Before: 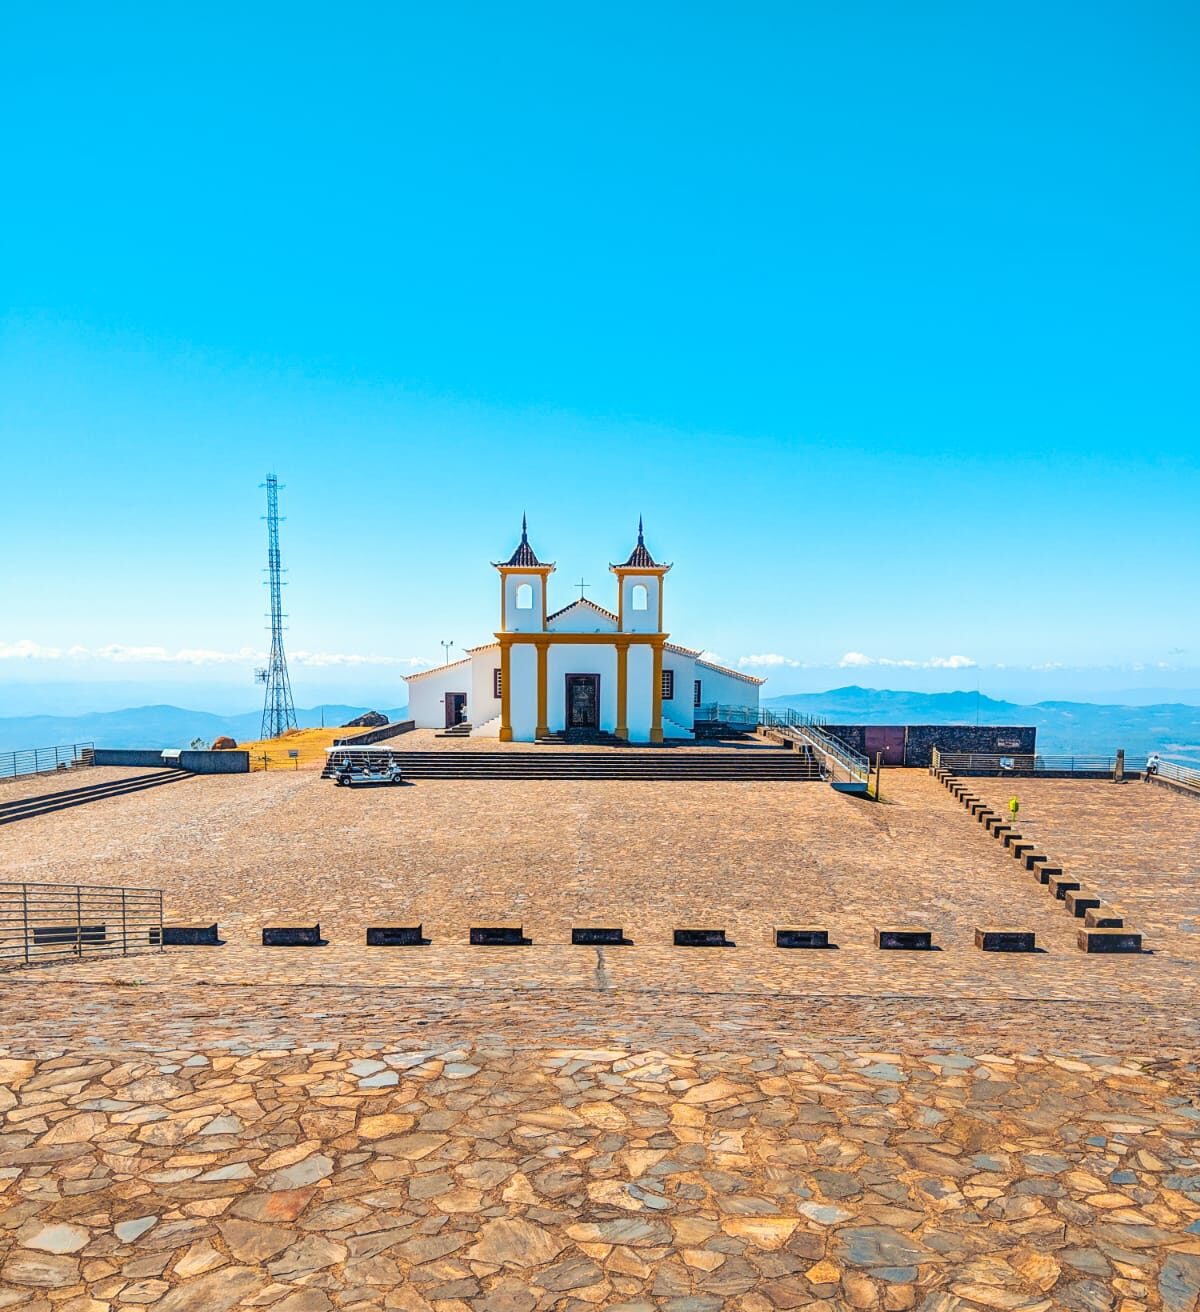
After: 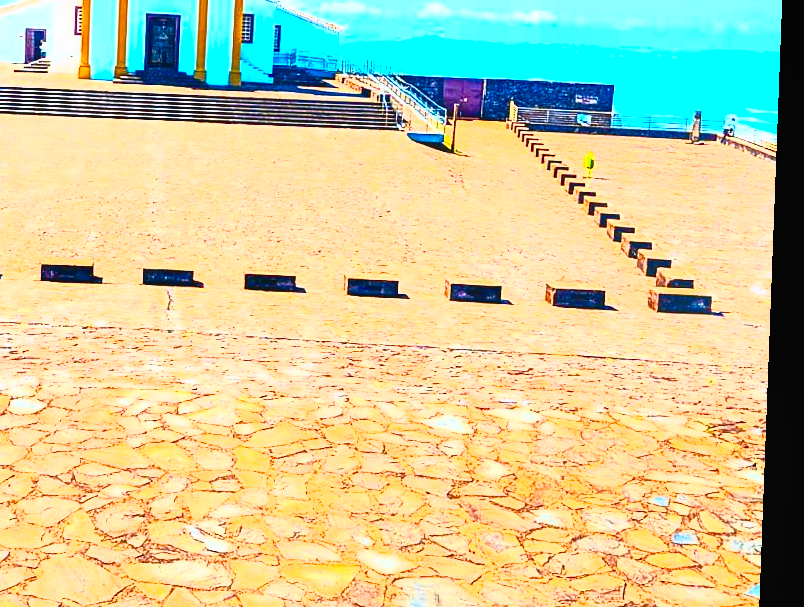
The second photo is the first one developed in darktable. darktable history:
contrast brightness saturation: contrast 0.83, brightness 0.59, saturation 0.59
white balance: red 0.98, blue 1.034
crop and rotate: left 35.509%, top 50.238%, bottom 4.934%
tone curve: curves: ch0 [(0, 0.01) (0.037, 0.032) (0.131, 0.108) (0.275, 0.286) (0.483, 0.517) (0.61, 0.661) (0.697, 0.768) (0.797, 0.876) (0.888, 0.952) (0.997, 0.995)]; ch1 [(0, 0) (0.312, 0.262) (0.425, 0.402) (0.5, 0.5) (0.527, 0.532) (0.556, 0.585) (0.683, 0.706) (0.746, 0.77) (1, 1)]; ch2 [(0, 0) (0.223, 0.185) (0.333, 0.284) (0.432, 0.4) (0.502, 0.502) (0.525, 0.527) (0.545, 0.564) (0.587, 0.613) (0.636, 0.654) (0.711, 0.729) (0.845, 0.855) (0.998, 0.977)], color space Lab, independent channels, preserve colors none
color balance rgb: perceptual saturation grading › global saturation 20%, perceptual saturation grading › highlights -25%, perceptual saturation grading › shadows 50%
contrast equalizer: y [[0.439, 0.44, 0.442, 0.457, 0.493, 0.498], [0.5 ×6], [0.5 ×6], [0 ×6], [0 ×6]]
rotate and perspective: rotation 2.17°, automatic cropping off
